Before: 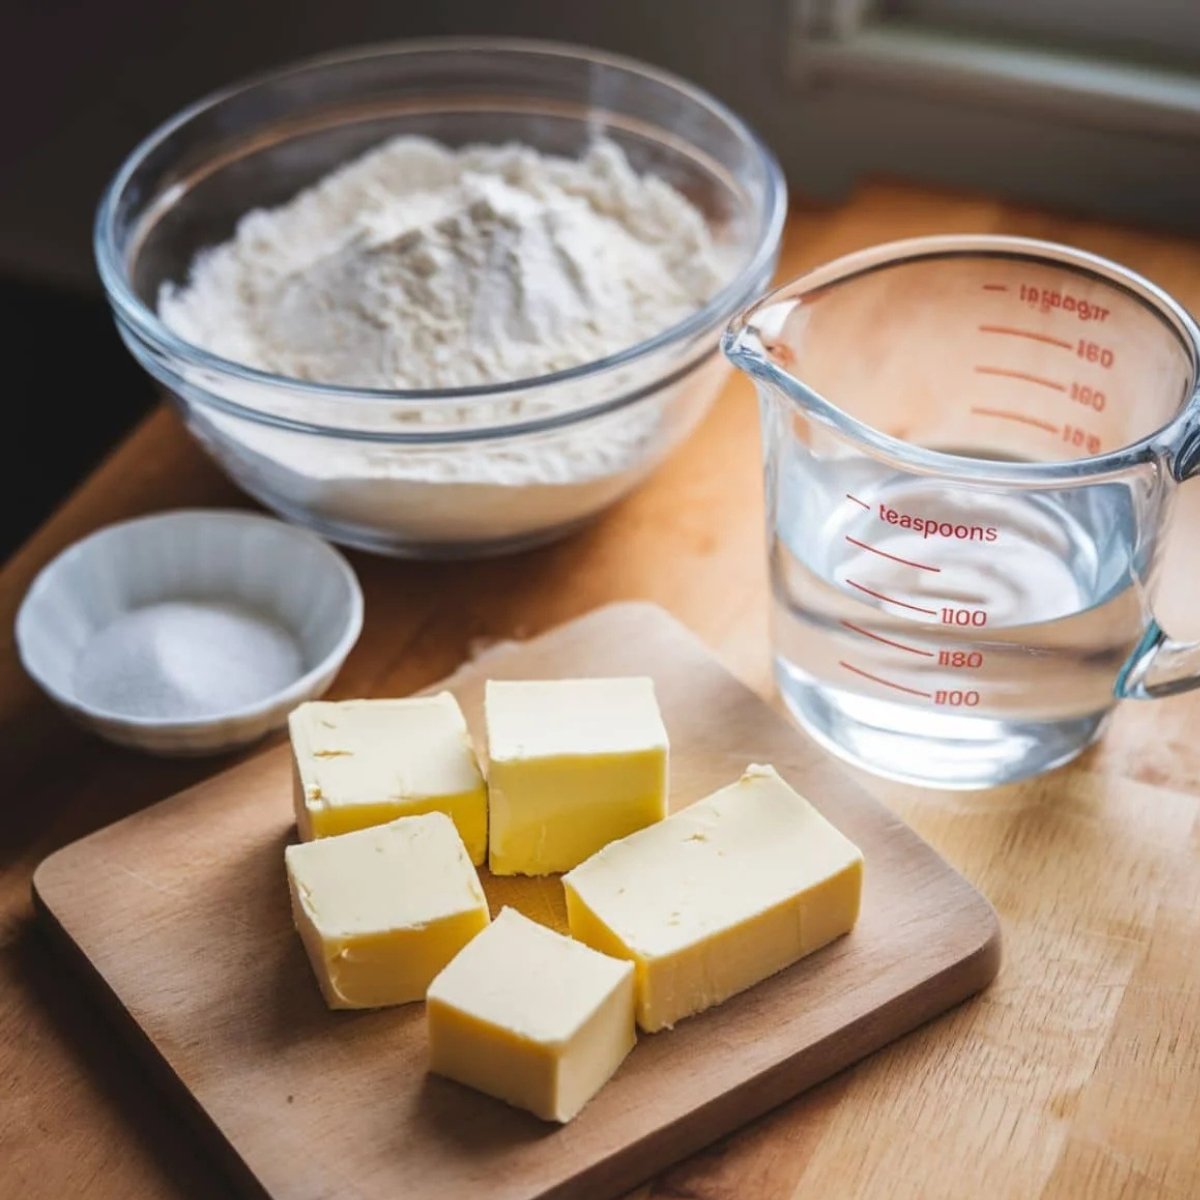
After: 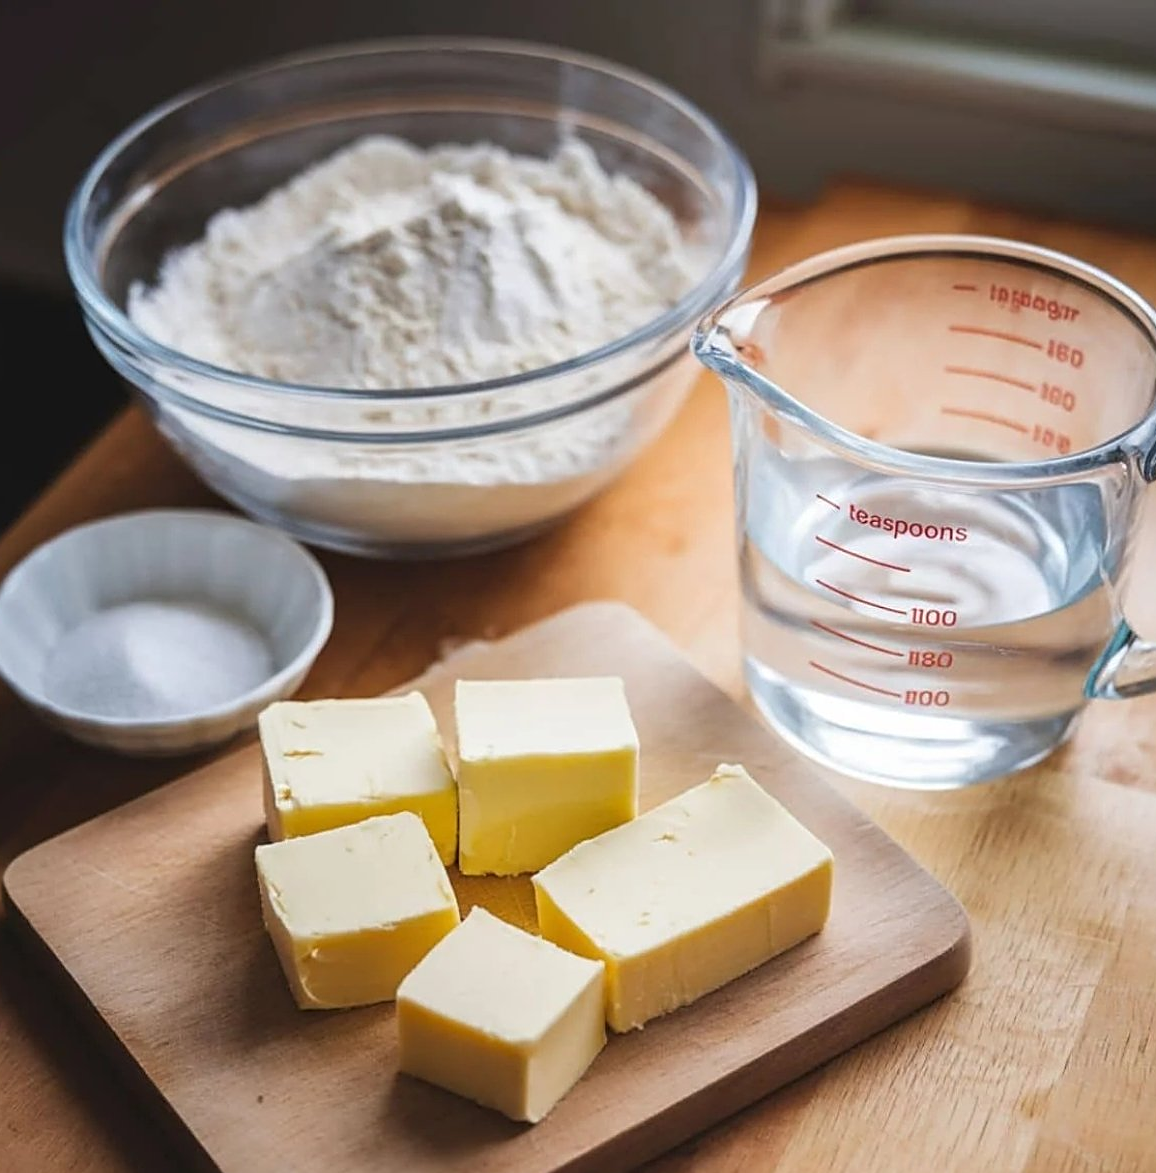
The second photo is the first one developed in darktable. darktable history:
crop and rotate: left 2.536%, right 1.107%, bottom 2.246%
sharpen: on, module defaults
